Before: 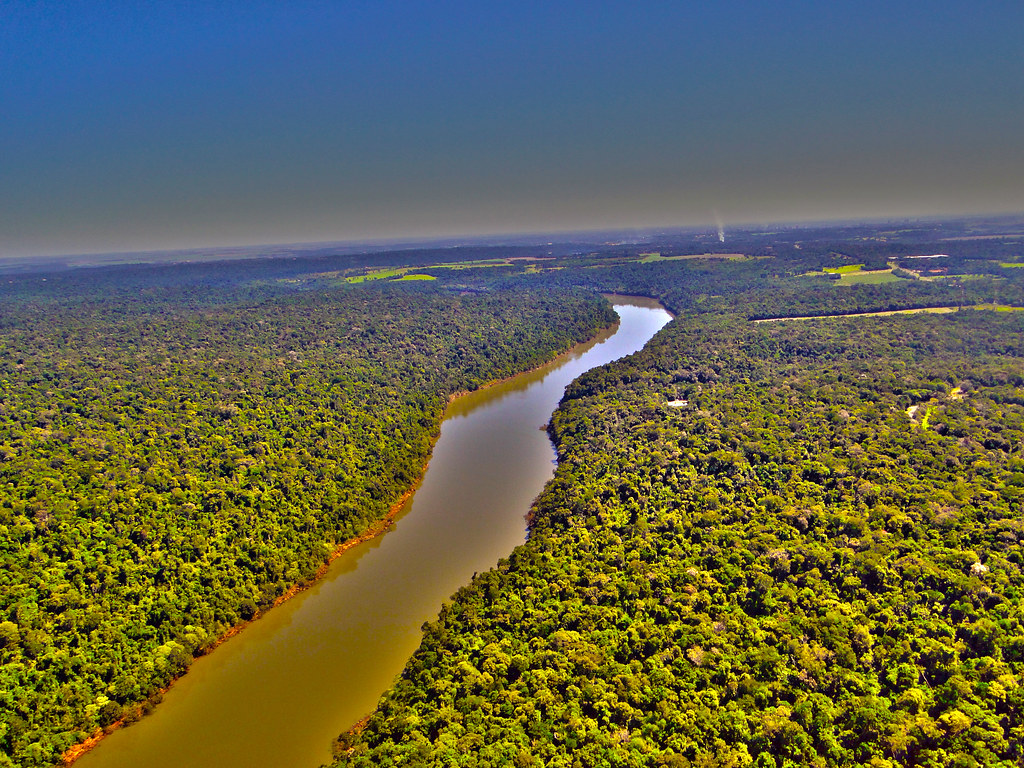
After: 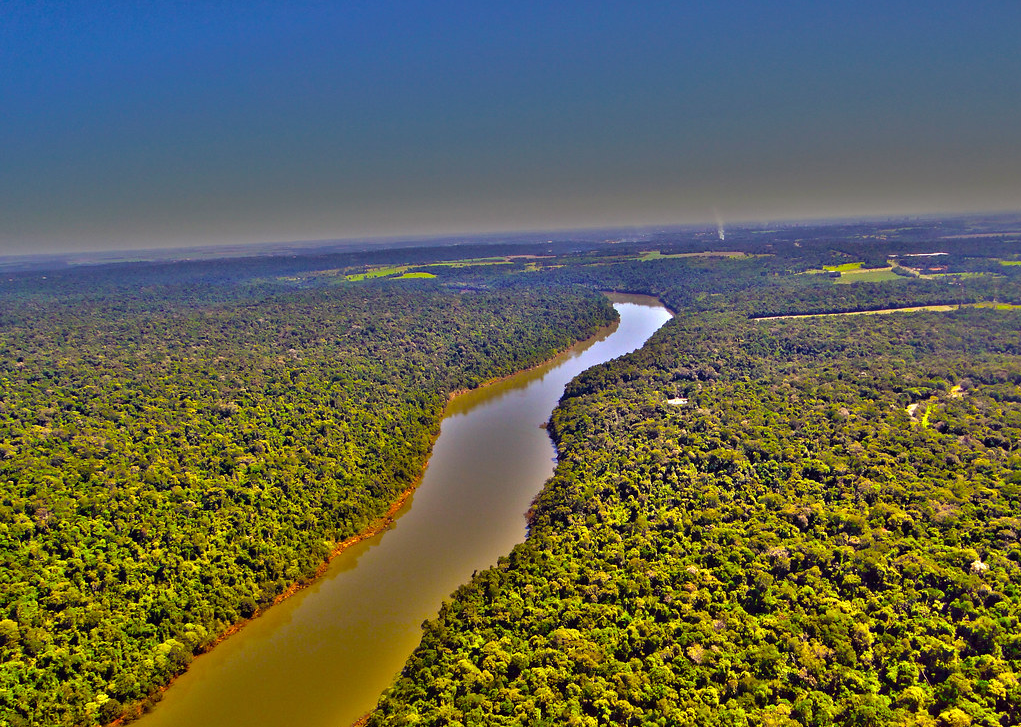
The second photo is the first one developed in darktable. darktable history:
crop: top 0.265%, right 0.263%, bottom 4.998%
